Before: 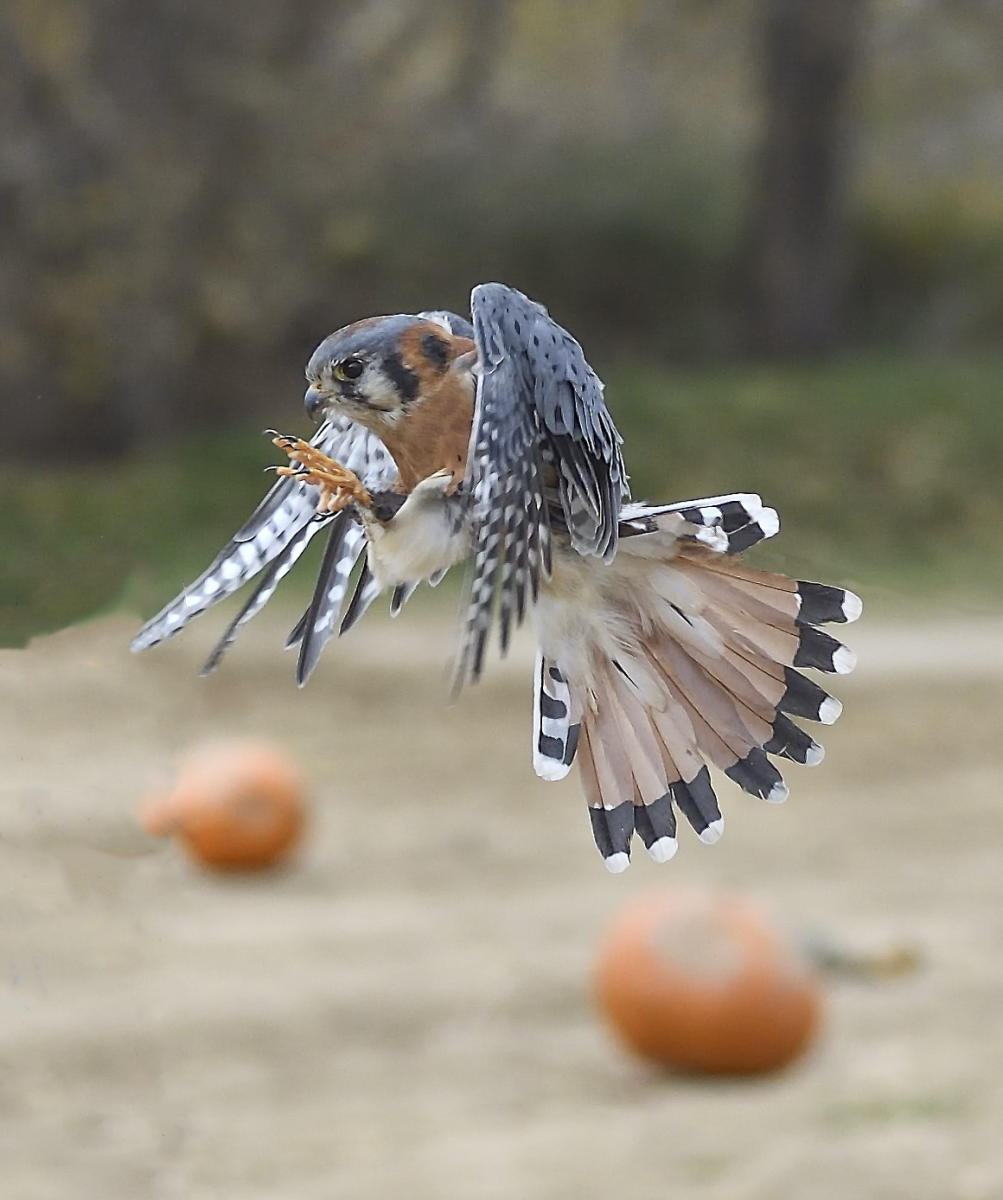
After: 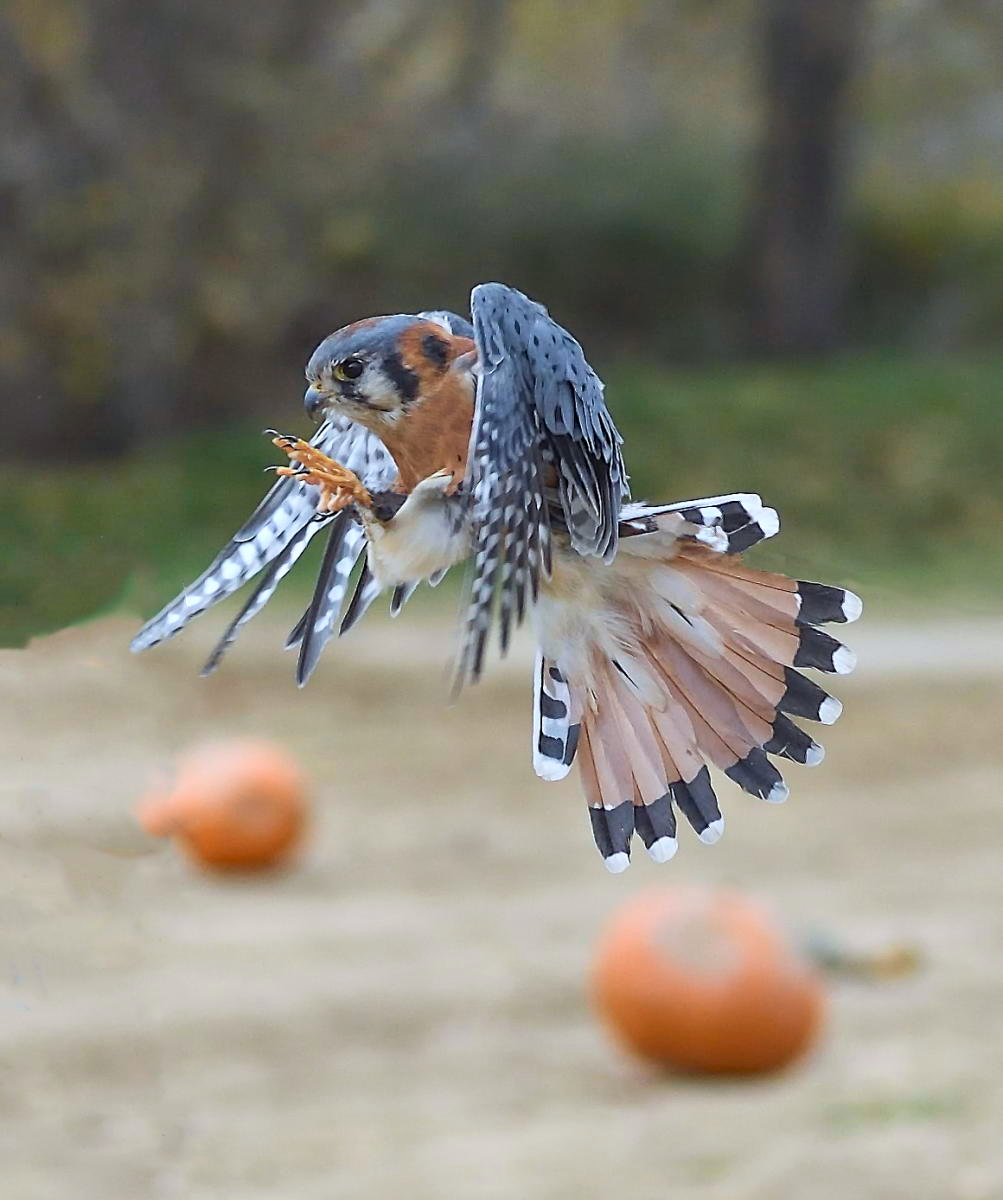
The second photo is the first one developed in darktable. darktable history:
velvia: on, module defaults
white balance: red 0.974, blue 1.044
